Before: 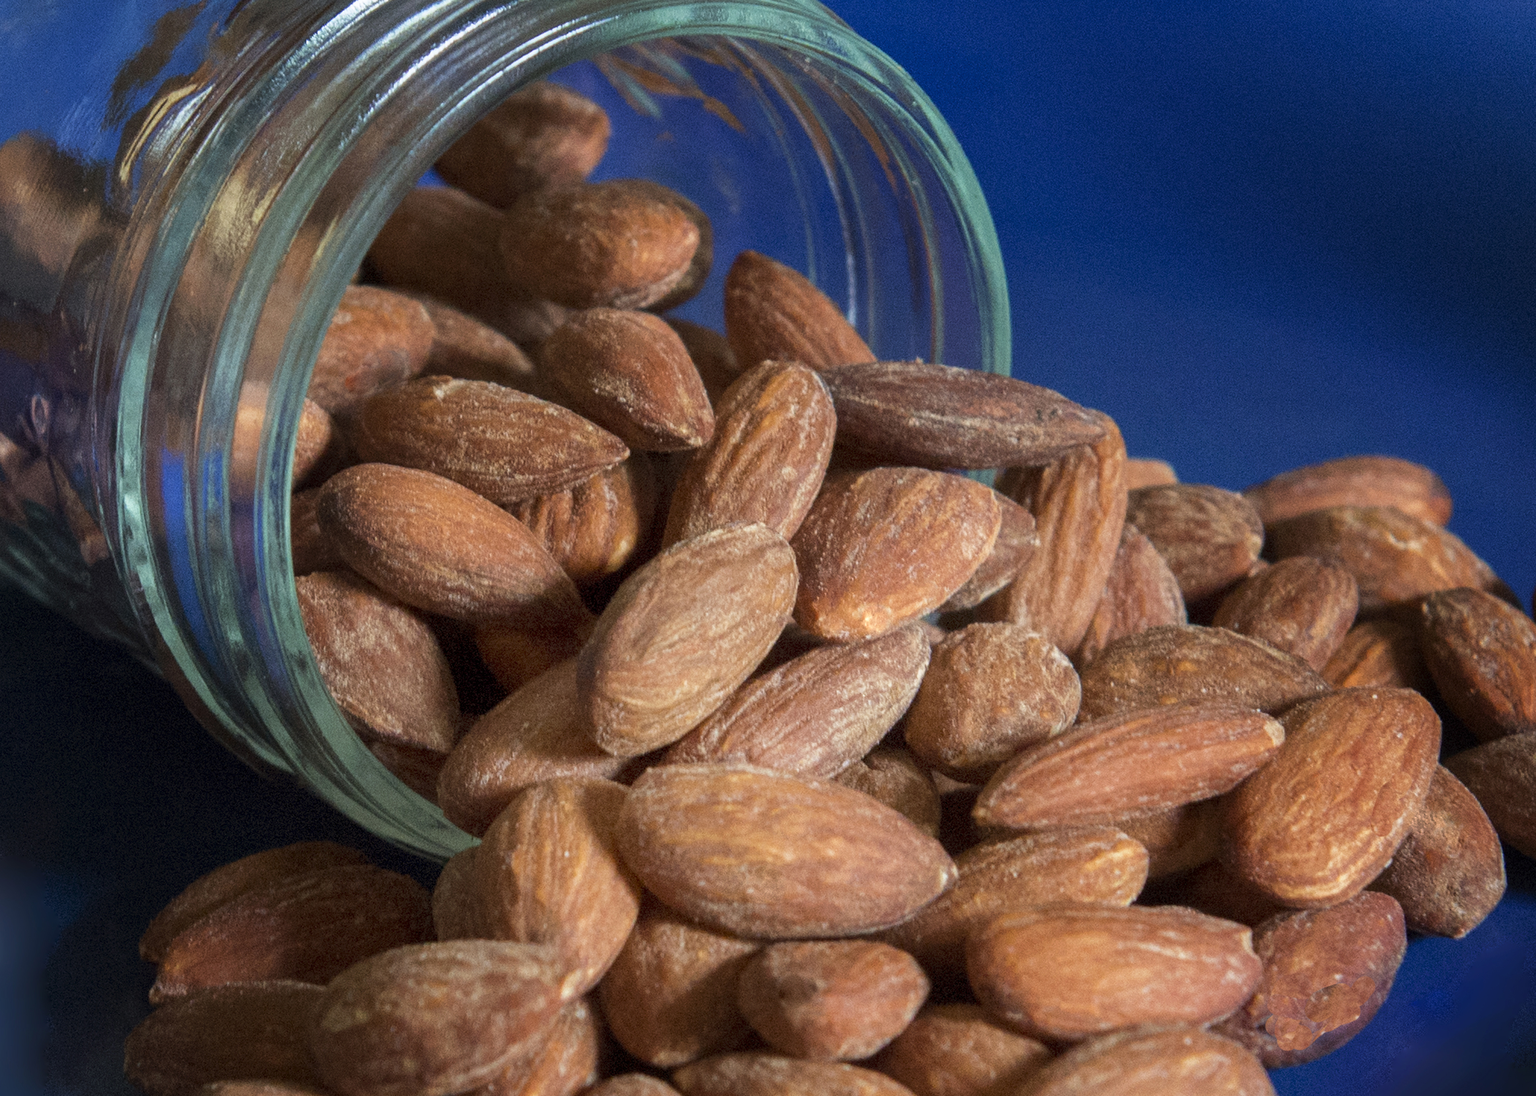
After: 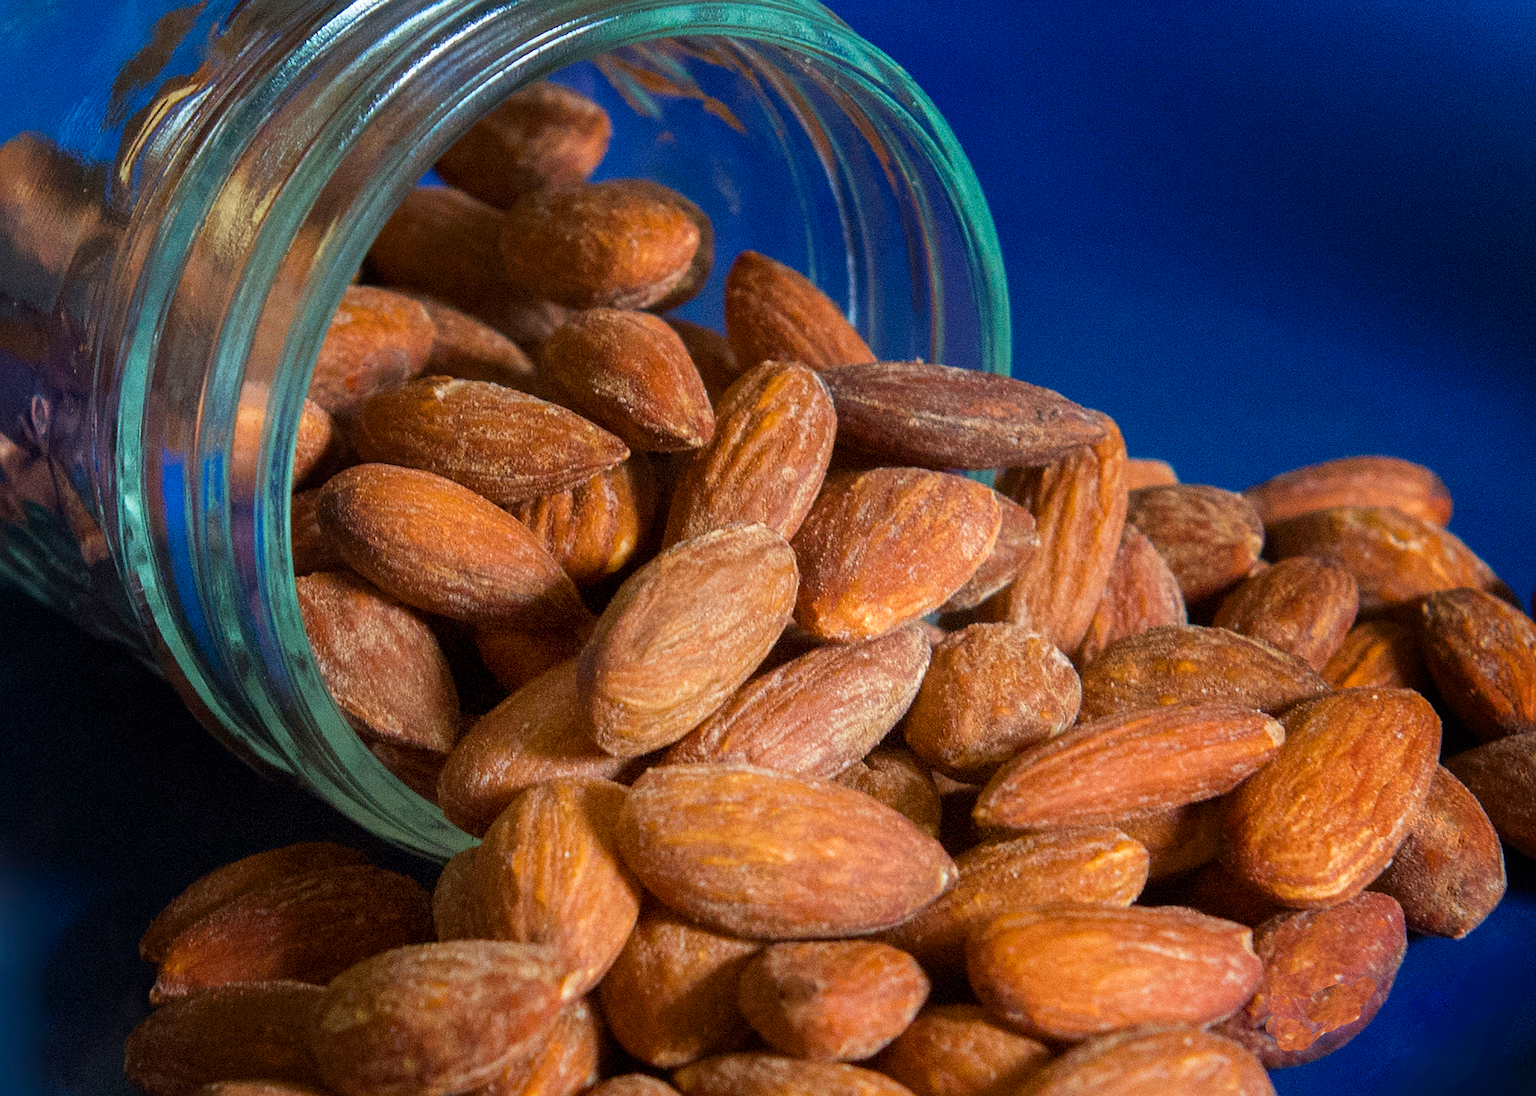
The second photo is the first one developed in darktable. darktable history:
color balance rgb: perceptual saturation grading › global saturation 30.861%, global vibrance 5.443%
sharpen: amount 0.492
